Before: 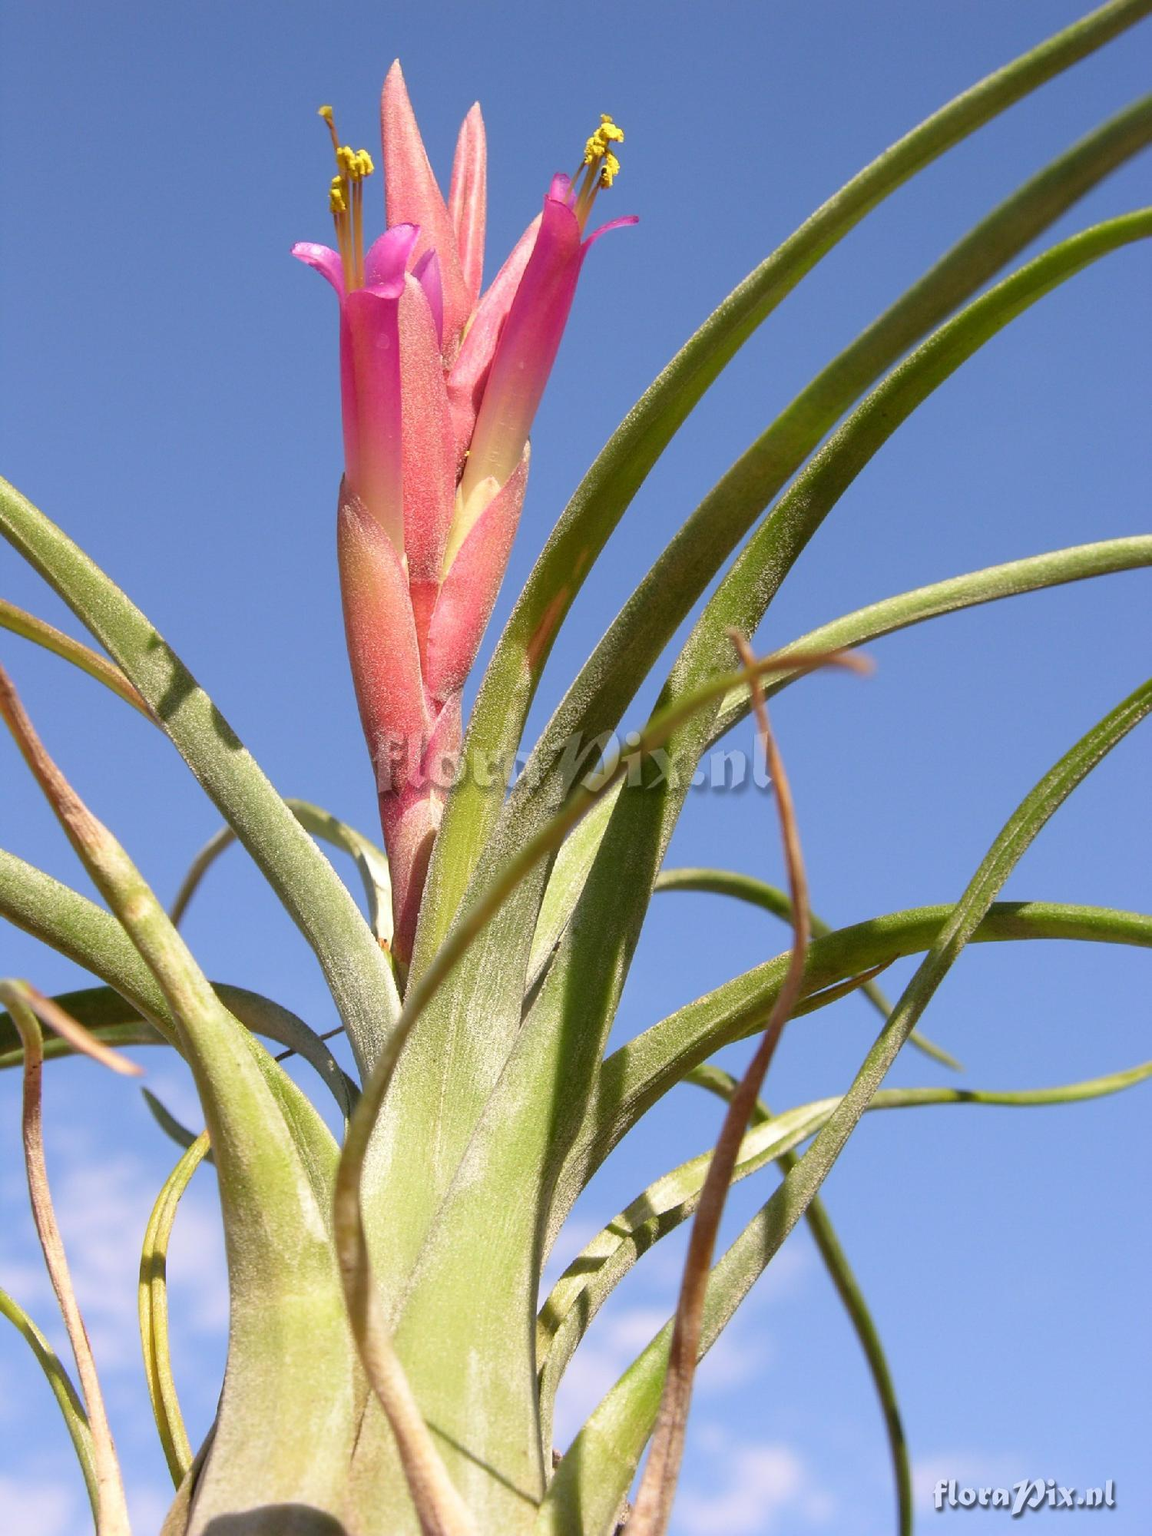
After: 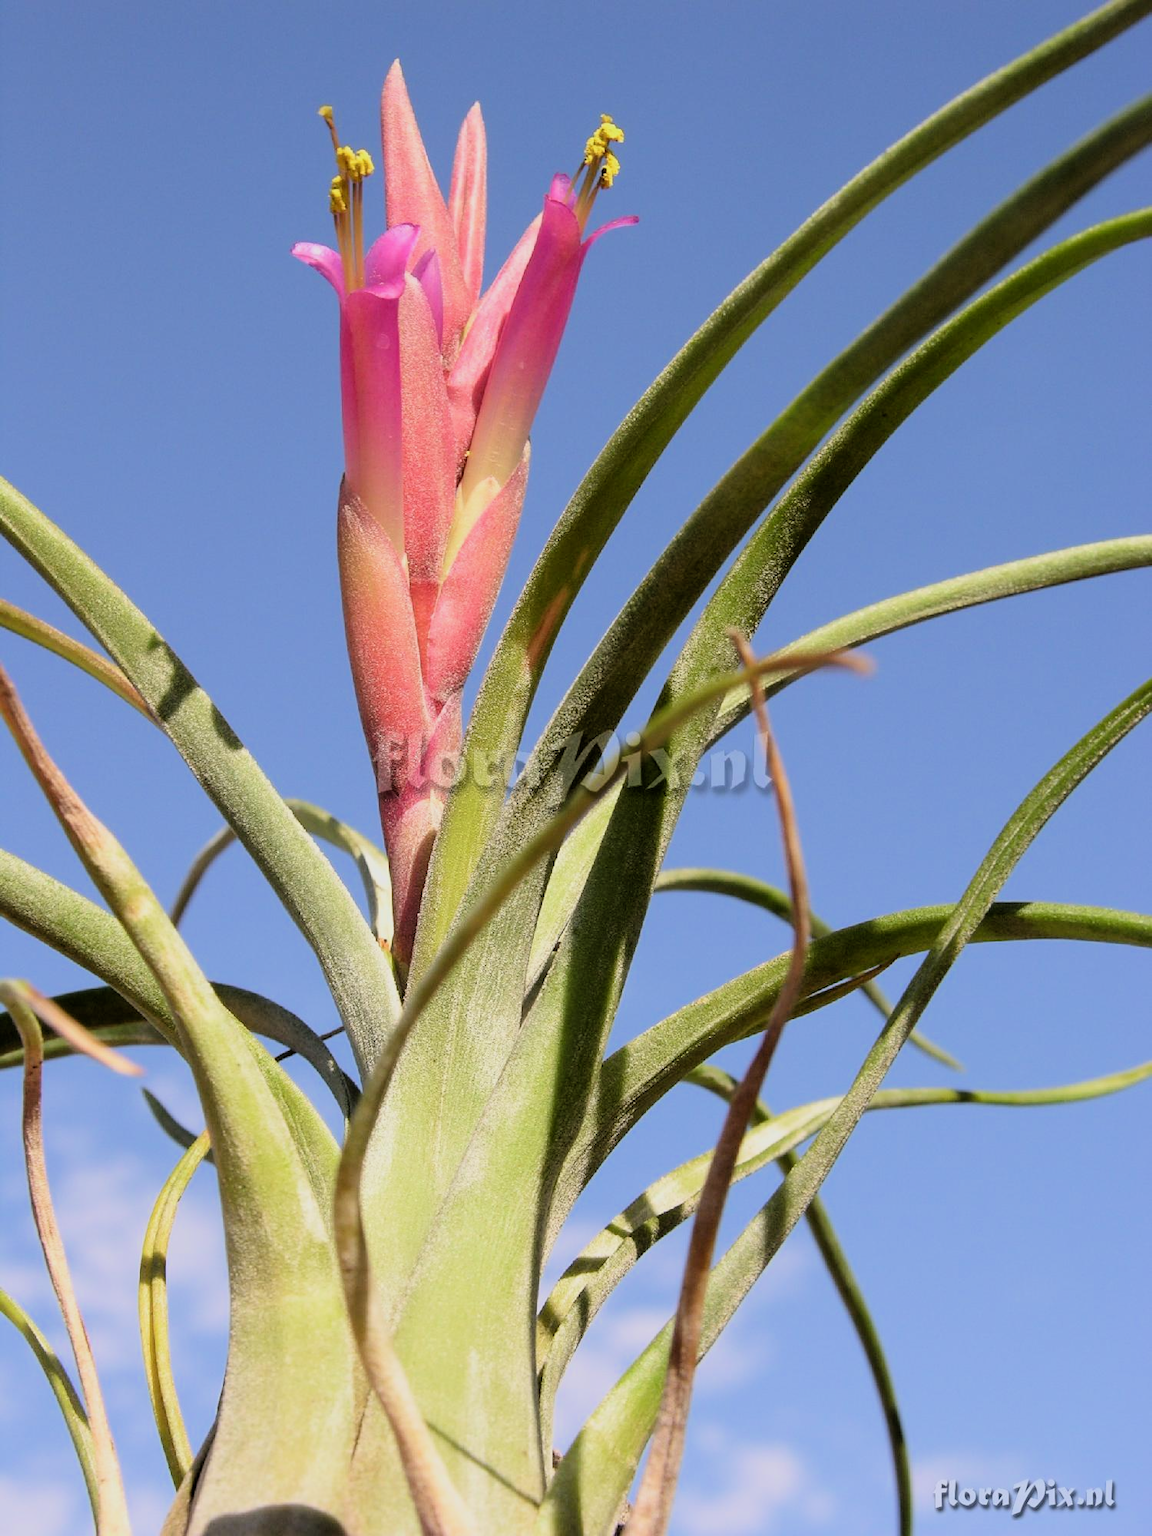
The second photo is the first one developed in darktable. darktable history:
filmic rgb: black relative exposure -5.09 EV, white relative exposure 3.97 EV, hardness 2.9, contrast 1.3, color science v6 (2022)
